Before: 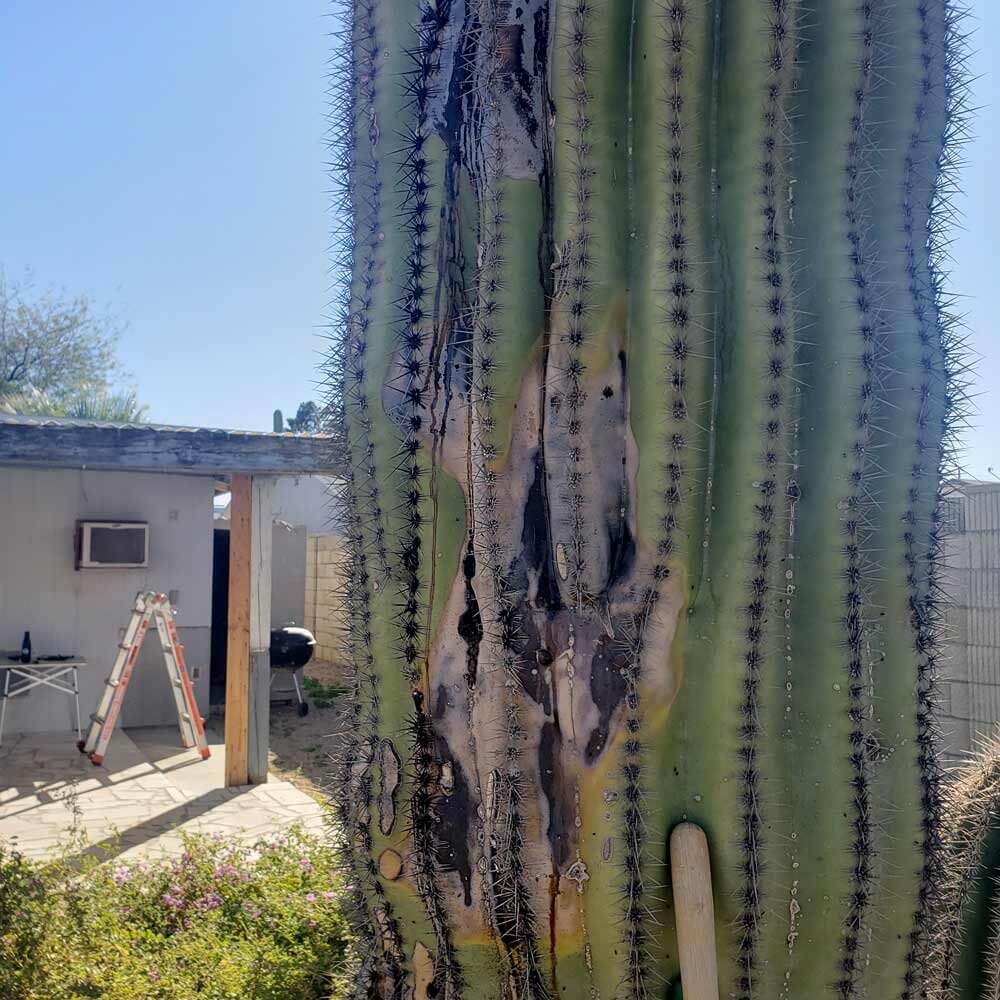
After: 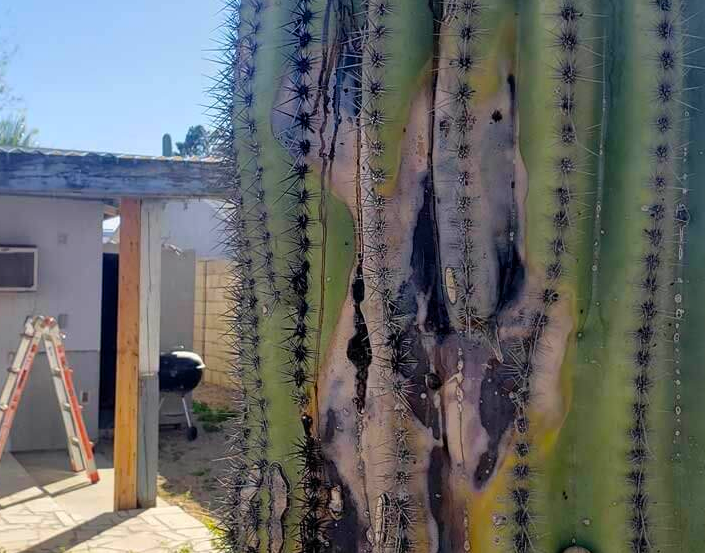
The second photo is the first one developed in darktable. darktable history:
crop: left 11.123%, top 27.61%, right 18.3%, bottom 17.034%
color balance rgb: perceptual saturation grading › global saturation 25%, global vibrance 20%
